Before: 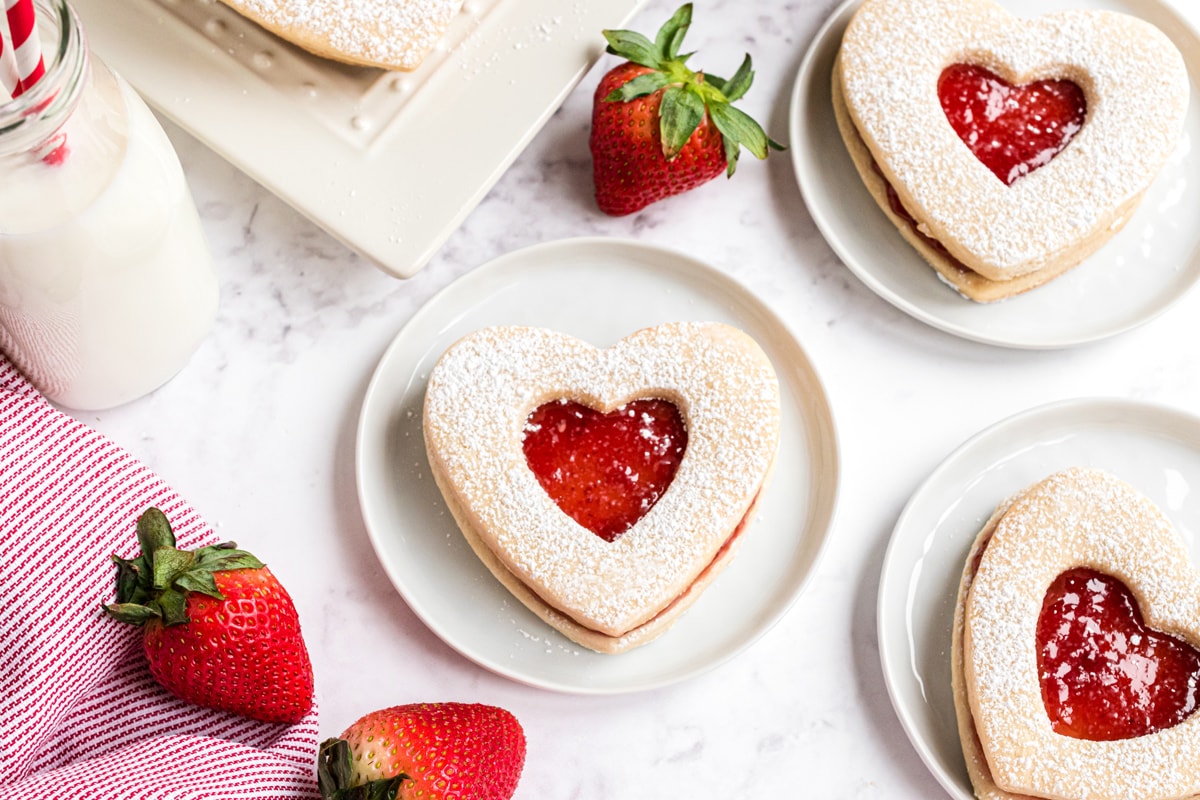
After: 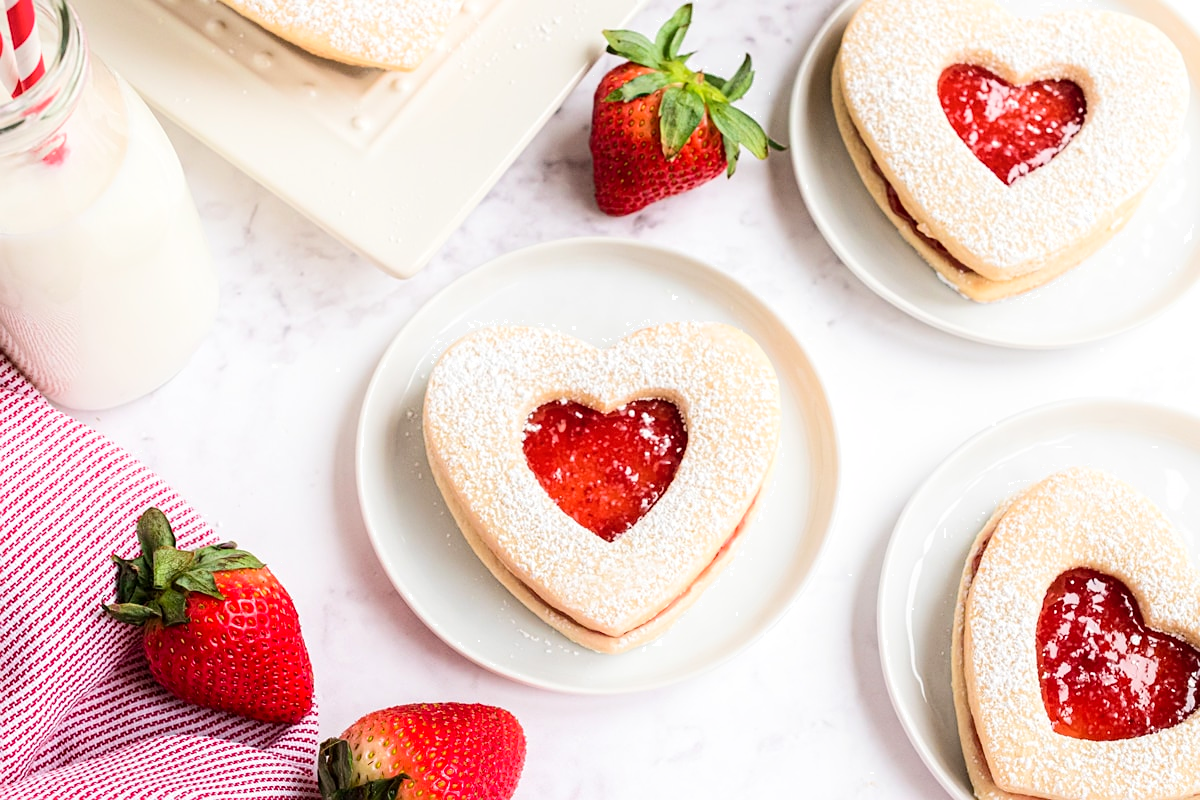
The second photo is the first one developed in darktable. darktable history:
color zones: curves: ch0 [(0.25, 0.5) (0.423, 0.5) (0.443, 0.5) (0.521, 0.756) (0.568, 0.5) (0.576, 0.5) (0.75, 0.5)]; ch1 [(0.25, 0.5) (0.423, 0.5) (0.443, 0.5) (0.539, 0.873) (0.624, 0.565) (0.631, 0.5) (0.75, 0.5)], process mode strong
contrast brightness saturation: saturation 0.134
sharpen: radius 1.293, amount 0.301, threshold 0.215
shadows and highlights: shadows -23.55, highlights 47.42, soften with gaussian
